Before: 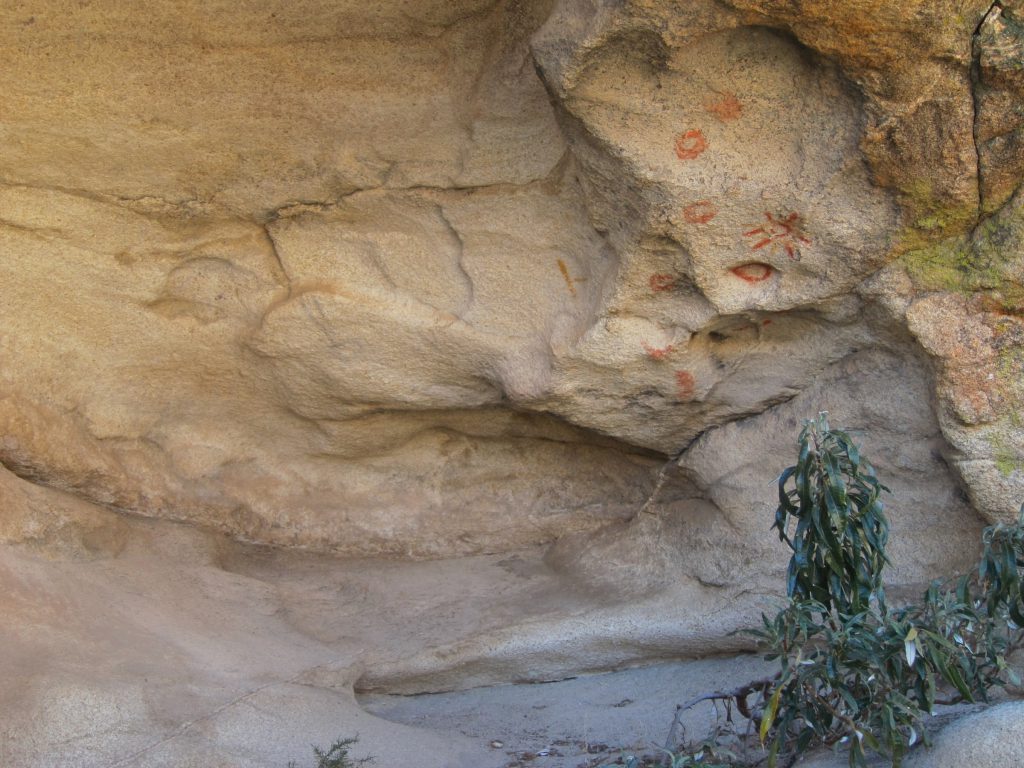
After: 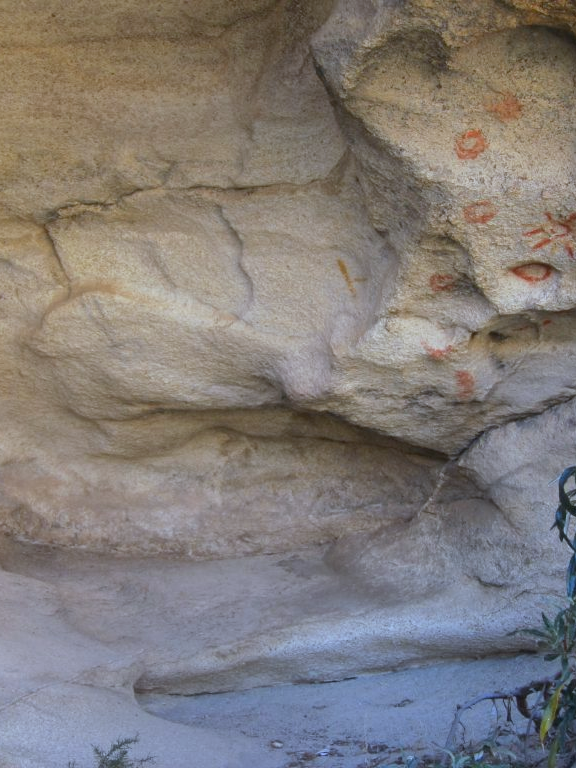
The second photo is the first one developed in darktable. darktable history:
crop: left 21.496%, right 22.254%
white balance: red 0.926, green 1.003, blue 1.133
